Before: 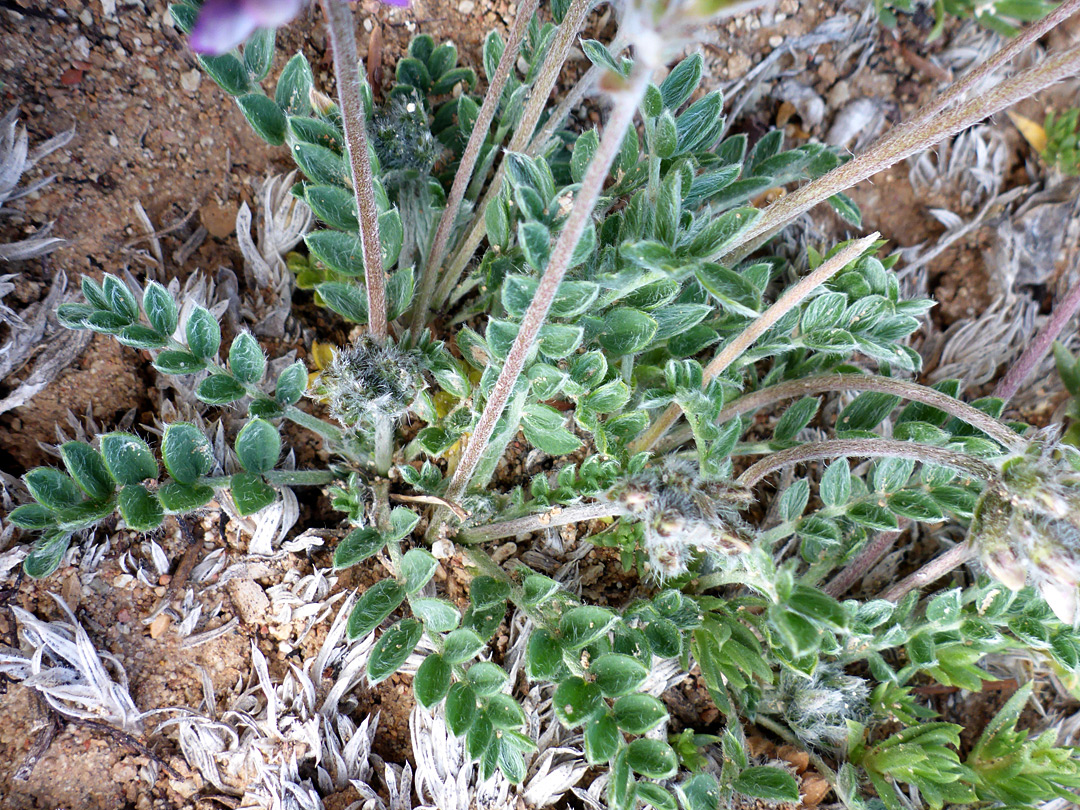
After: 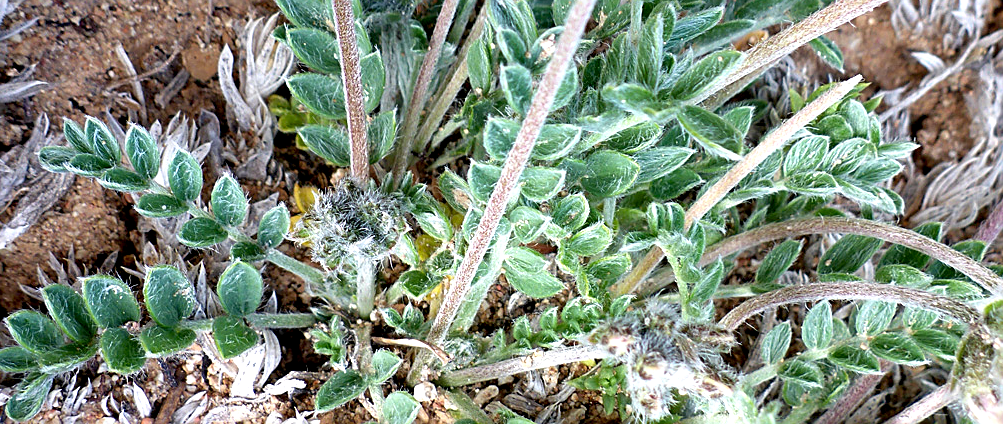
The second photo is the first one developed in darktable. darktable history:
crop: left 1.752%, top 19.458%, right 5.298%, bottom 28.113%
sharpen: on, module defaults
exposure: black level correction 0.005, exposure 0.414 EV, compensate exposure bias true, compensate highlight preservation false
